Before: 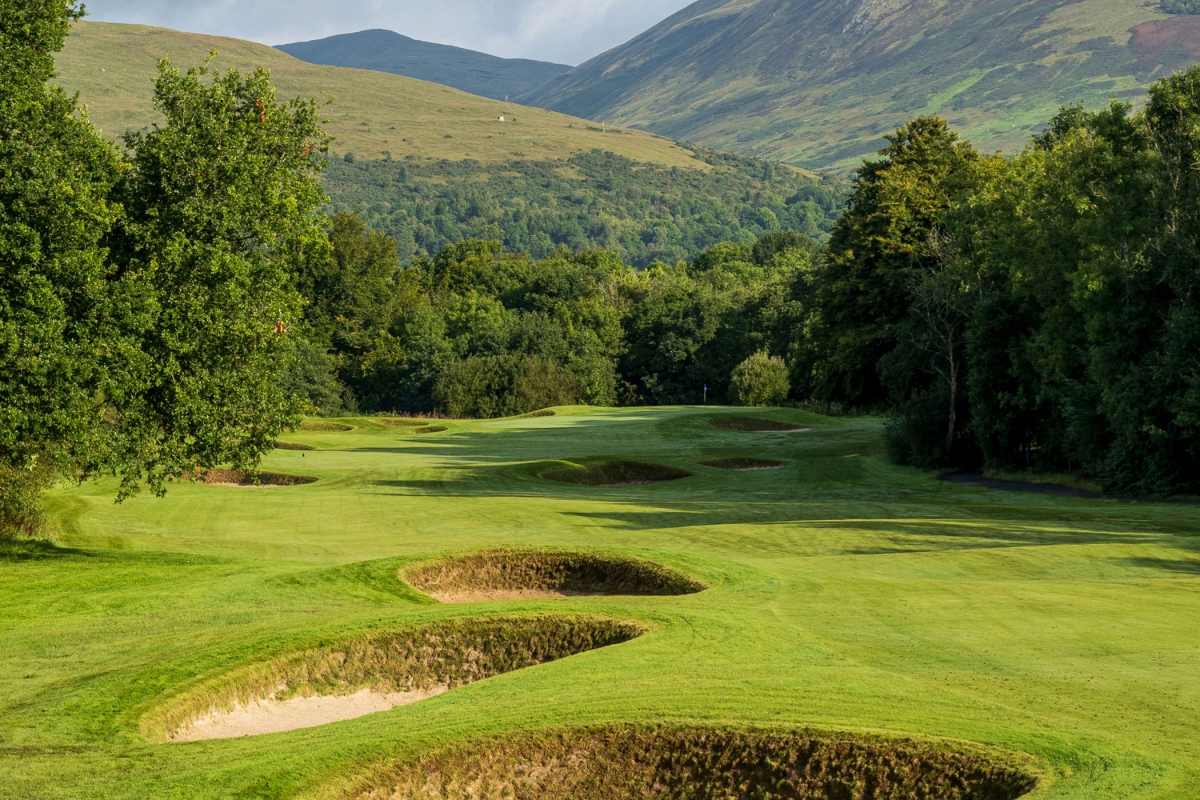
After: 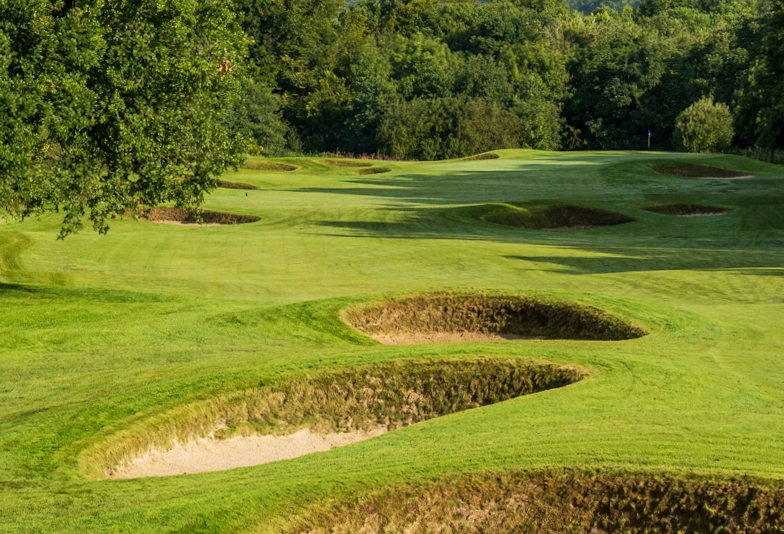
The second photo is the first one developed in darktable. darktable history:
exposure: compensate highlight preservation false
crop and rotate: angle -0.916°, left 3.629%, top 31.608%, right 29.394%
